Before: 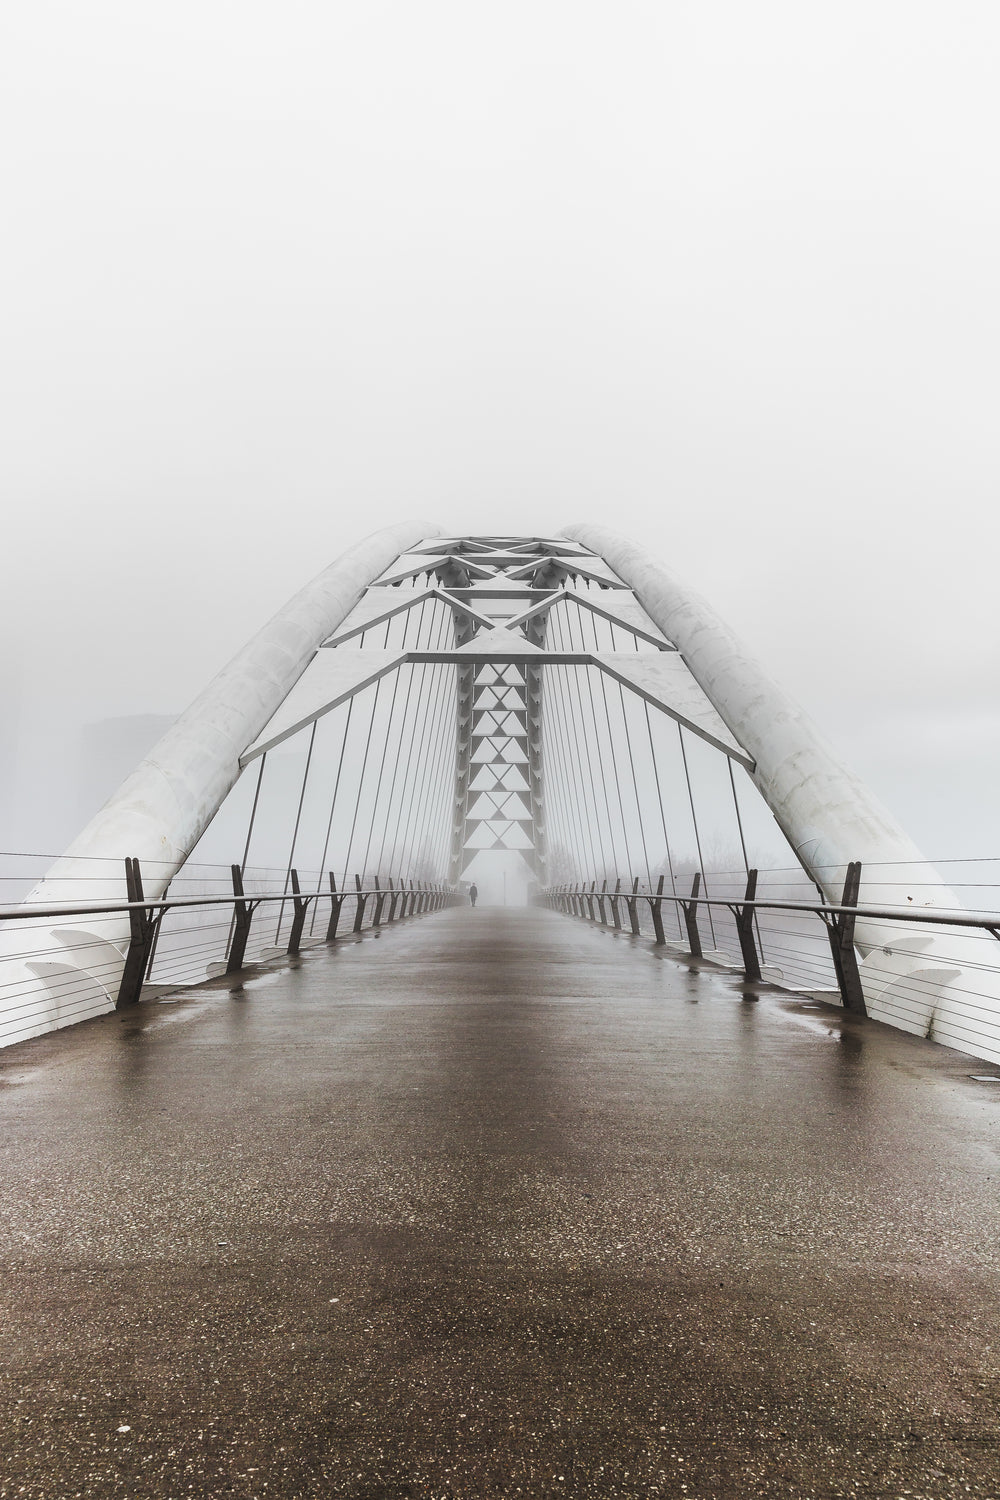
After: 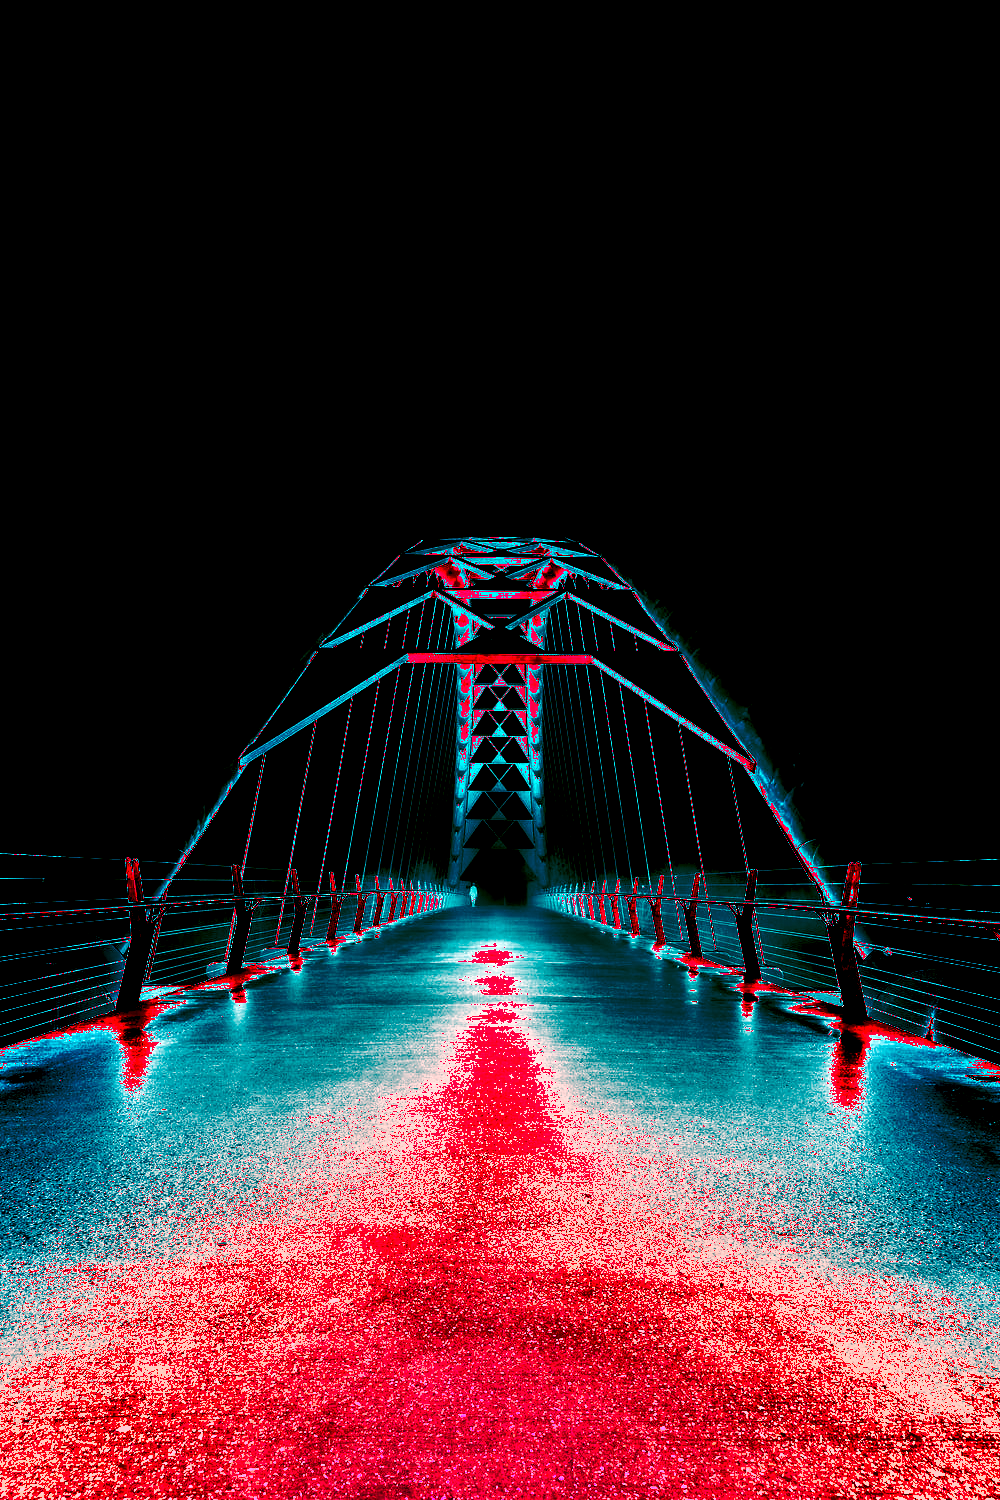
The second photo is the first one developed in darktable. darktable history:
color balance rgb: shadows lift › luminance -10%, power › luminance -9%, linear chroma grading › global chroma 10%, global vibrance 10%, contrast 15%, saturation formula JzAzBz (2021)
exposure: compensate highlight preservation false
shadows and highlights: soften with gaussian
white balance: red 4.26, blue 1.802
contrast equalizer: y [[0.536, 0.565, 0.581, 0.516, 0.52, 0.491], [0.5 ×6], [0.5 ×6], [0 ×6], [0 ×6]]
